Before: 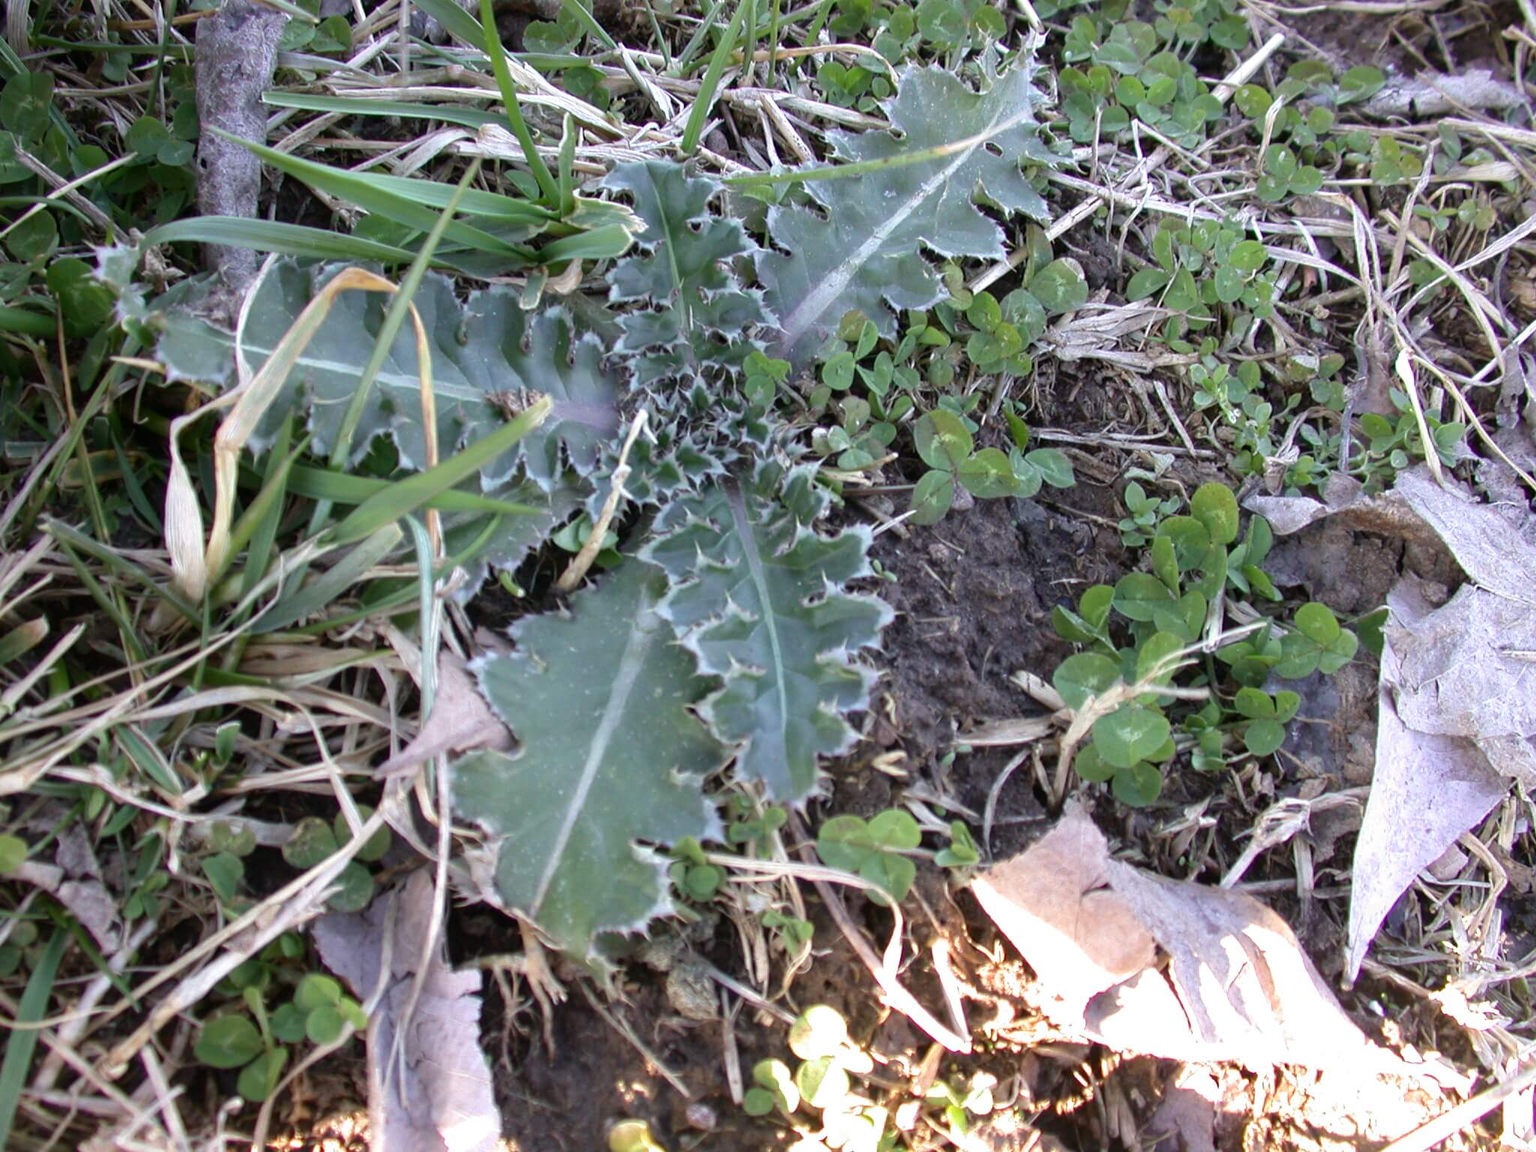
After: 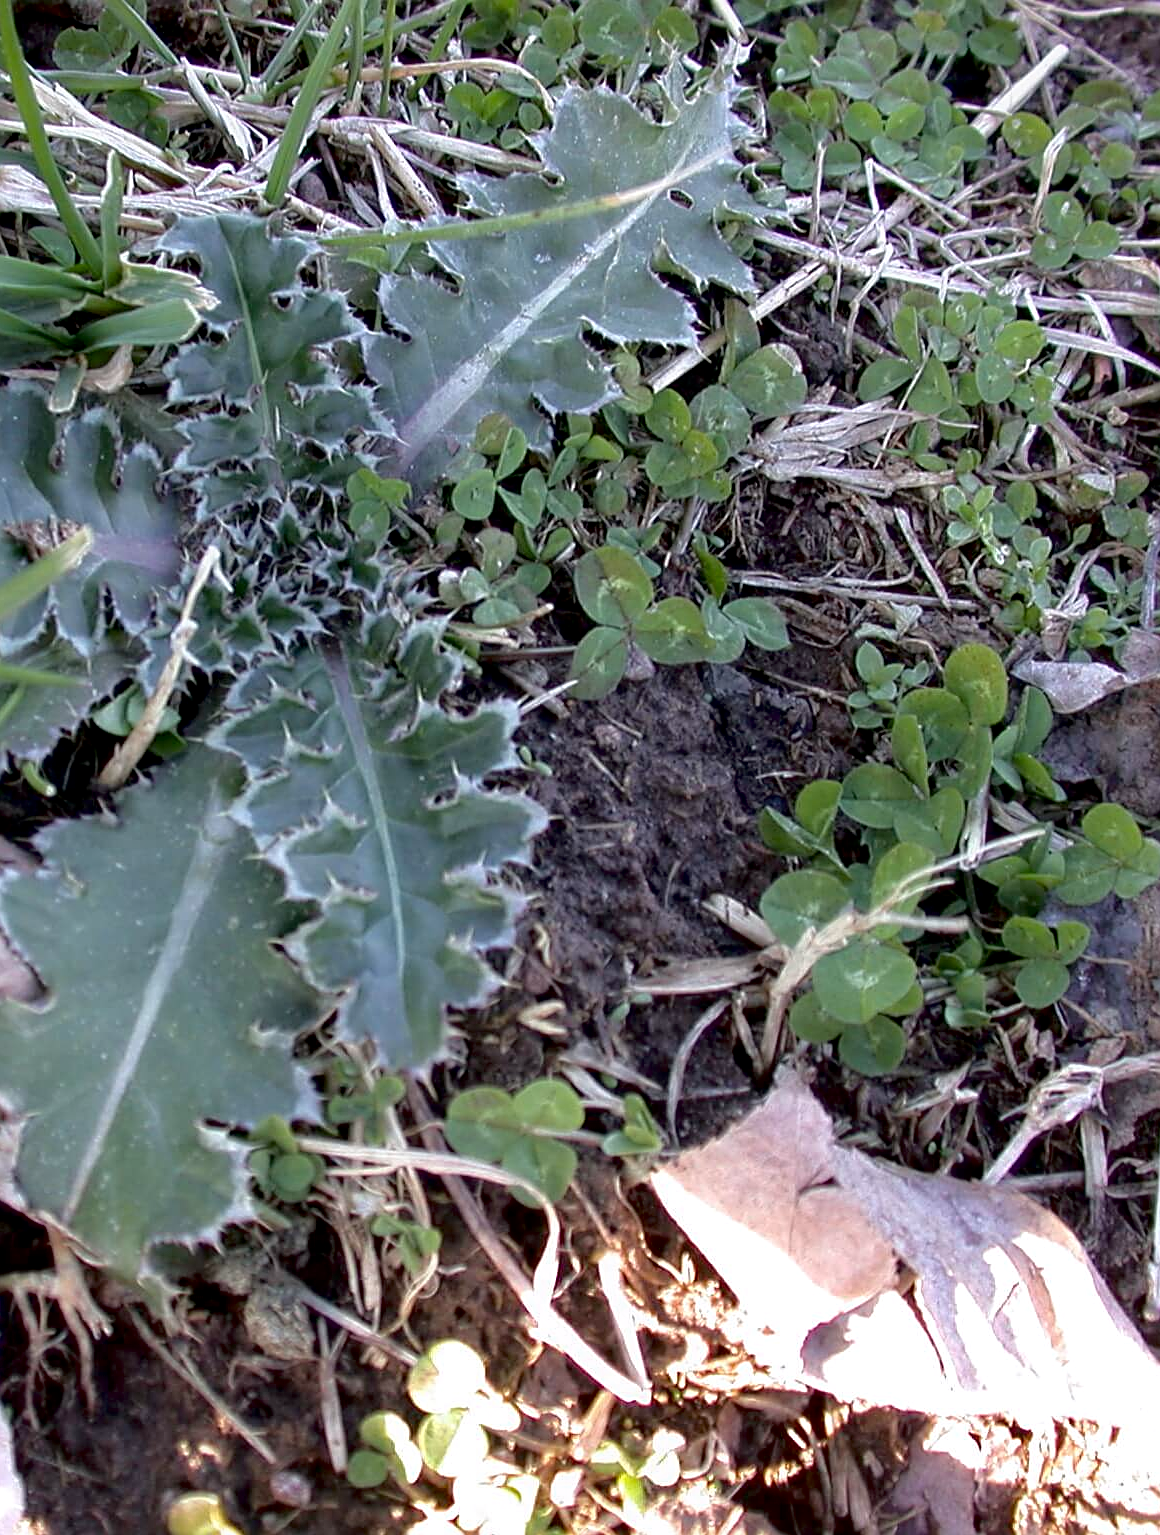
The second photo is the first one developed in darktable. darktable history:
sharpen: on, module defaults
color contrast: green-magenta contrast 0.8, blue-yellow contrast 1.1, unbound 0
tone curve: curves: ch0 [(0, 0) (0.106, 0.041) (0.256, 0.197) (0.37, 0.336) (0.513, 0.481) (0.667, 0.629) (1, 1)]; ch1 [(0, 0) (0.502, 0.505) (0.553, 0.577) (1, 1)]; ch2 [(0, 0) (0.5, 0.495) (0.56, 0.544) (1, 1)], color space Lab, independent channels, preserve colors none
contrast equalizer: octaves 7, y [[0.6 ×6], [0.55 ×6], [0 ×6], [0 ×6], [0 ×6]], mix -0.2
crop: left 31.458%, top 0%, right 11.876%
exposure: black level correction 0.01, exposure 0.011 EV, compensate highlight preservation false
local contrast: highlights 100%, shadows 100%, detail 120%, midtone range 0.2
